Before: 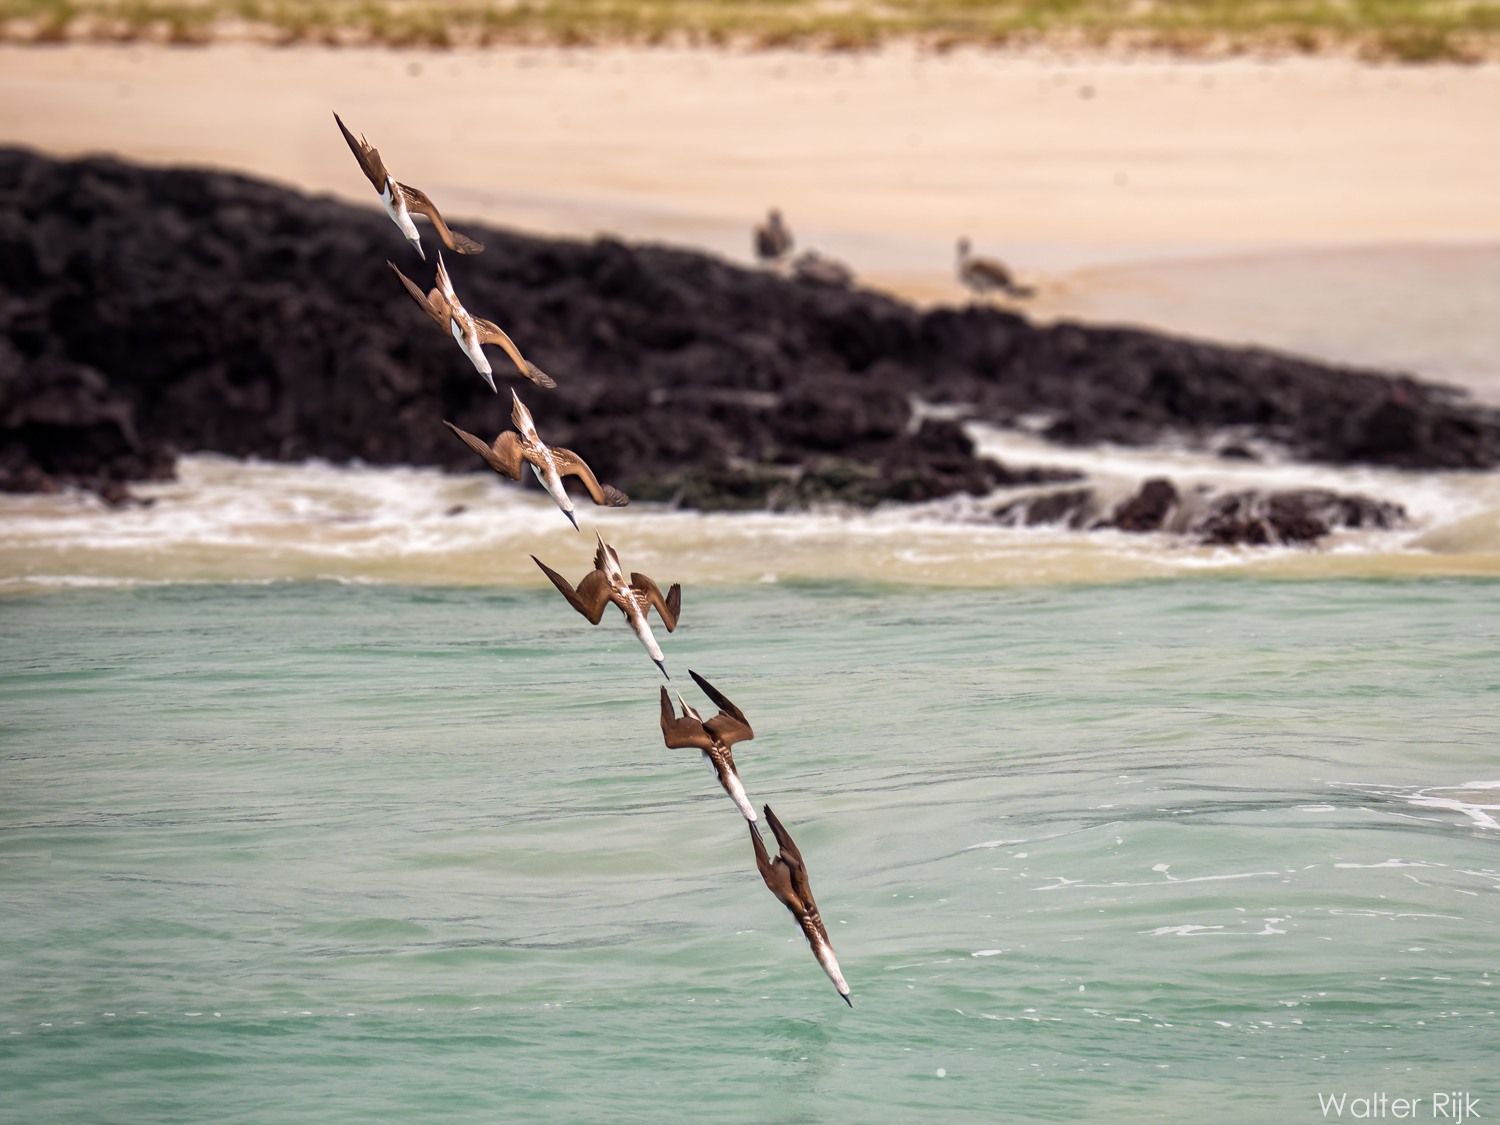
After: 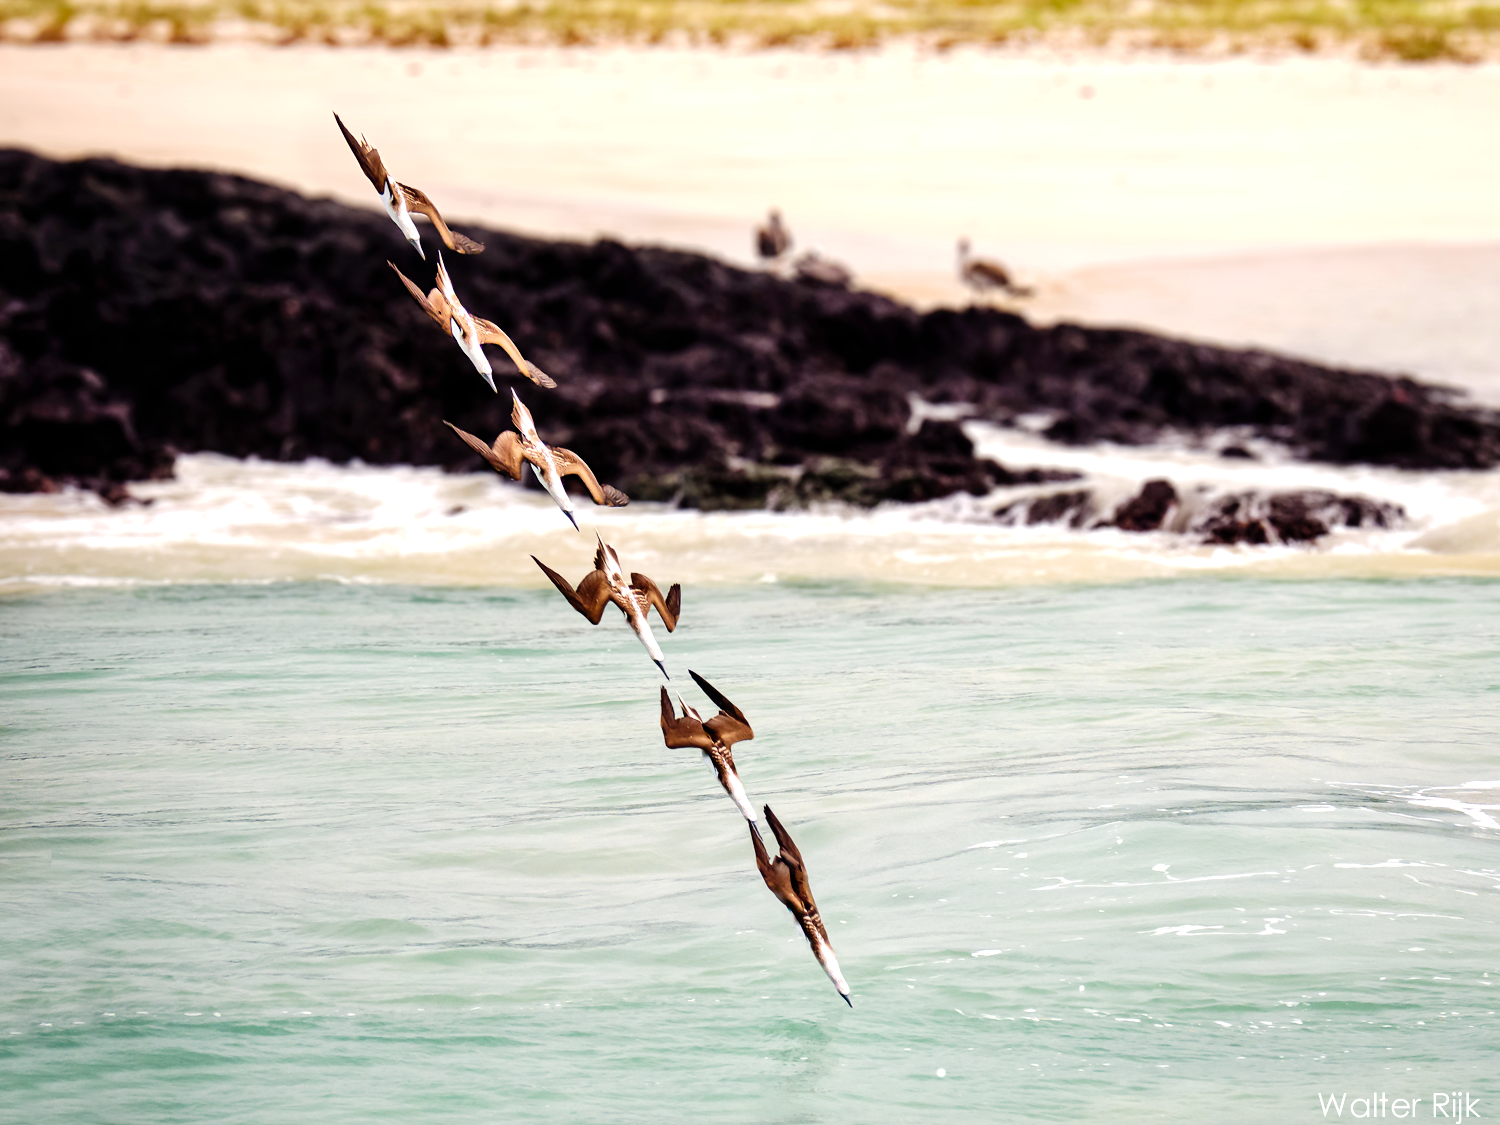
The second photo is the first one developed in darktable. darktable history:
shadows and highlights: radius 110.86, shadows 51.09, white point adjustment 9.16, highlights -4.17, highlights color adjustment 32.2%, soften with gaussian
tone curve: curves: ch0 [(0, 0) (0.003, 0) (0.011, 0.001) (0.025, 0.003) (0.044, 0.005) (0.069, 0.012) (0.1, 0.023) (0.136, 0.039) (0.177, 0.088) (0.224, 0.15) (0.277, 0.24) (0.335, 0.337) (0.399, 0.437) (0.468, 0.535) (0.543, 0.629) (0.623, 0.71) (0.709, 0.782) (0.801, 0.856) (0.898, 0.94) (1, 1)], preserve colors none
